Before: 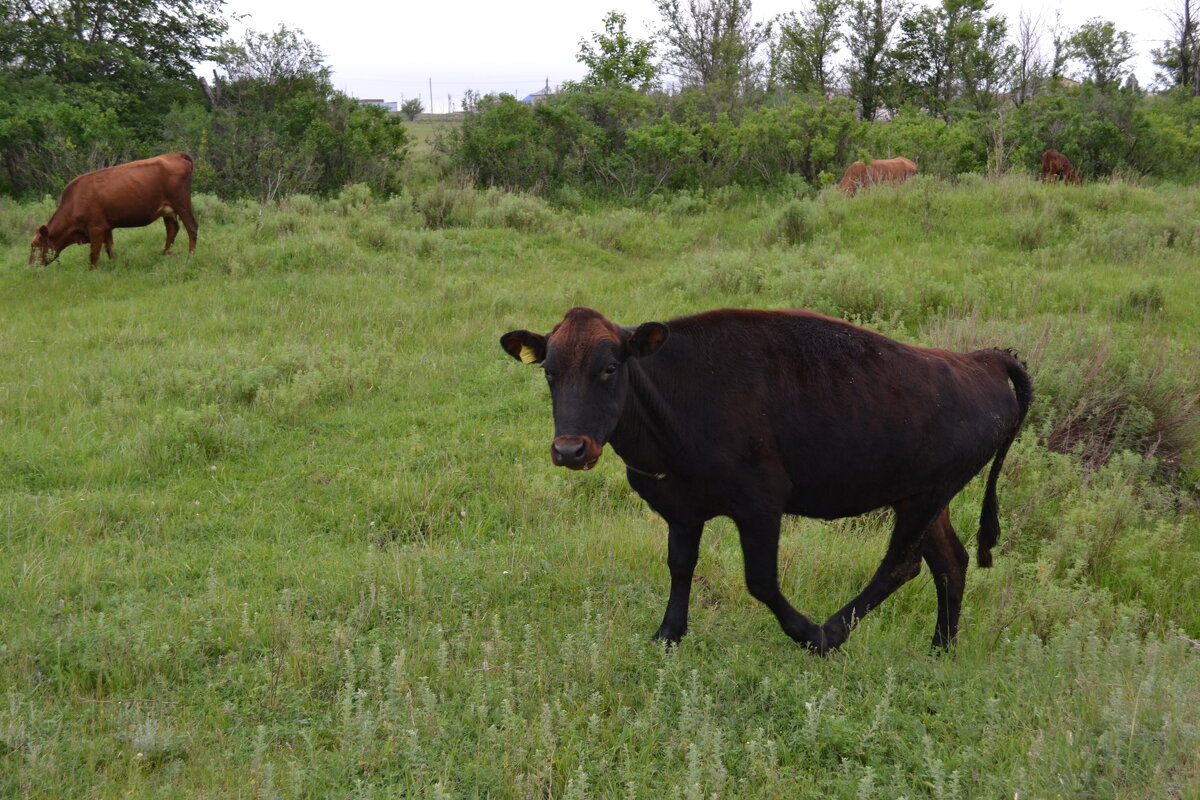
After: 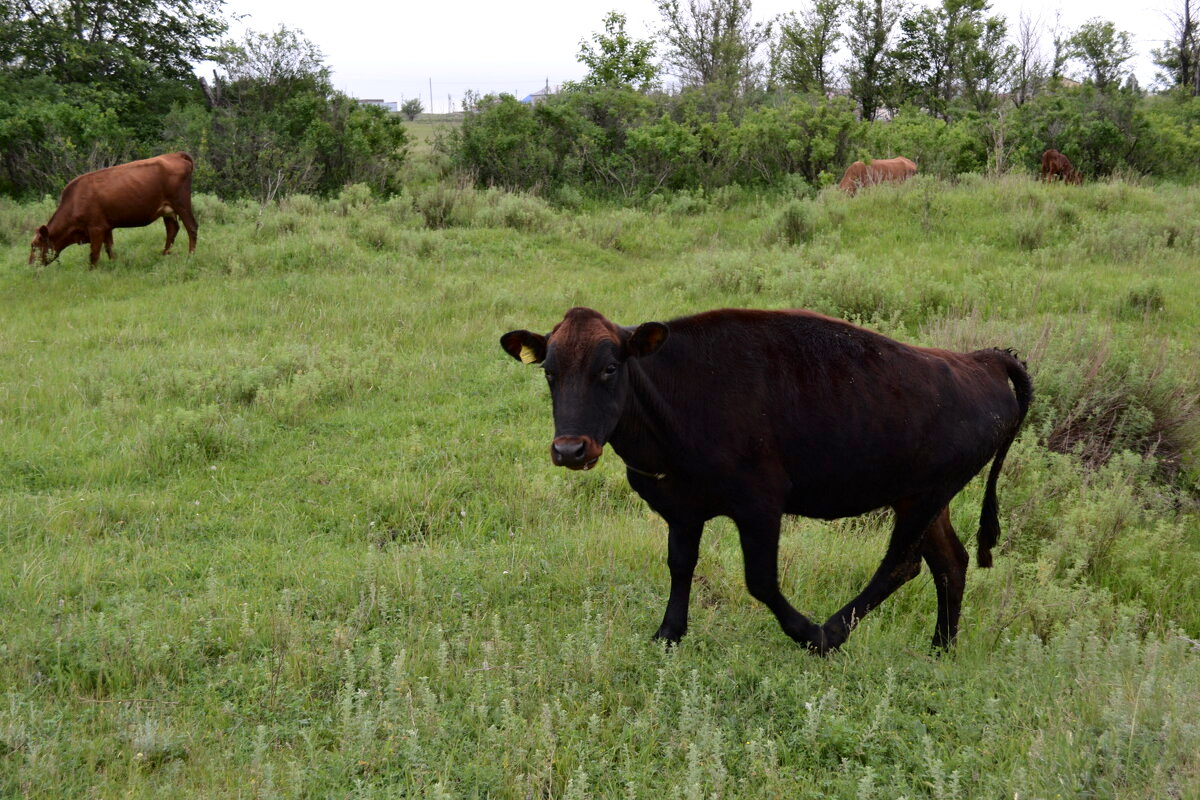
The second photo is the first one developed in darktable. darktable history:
tone curve: curves: ch0 [(0.021, 0) (0.104, 0.052) (0.496, 0.526) (0.737, 0.783) (1, 1)], color space Lab, independent channels, preserve colors none
